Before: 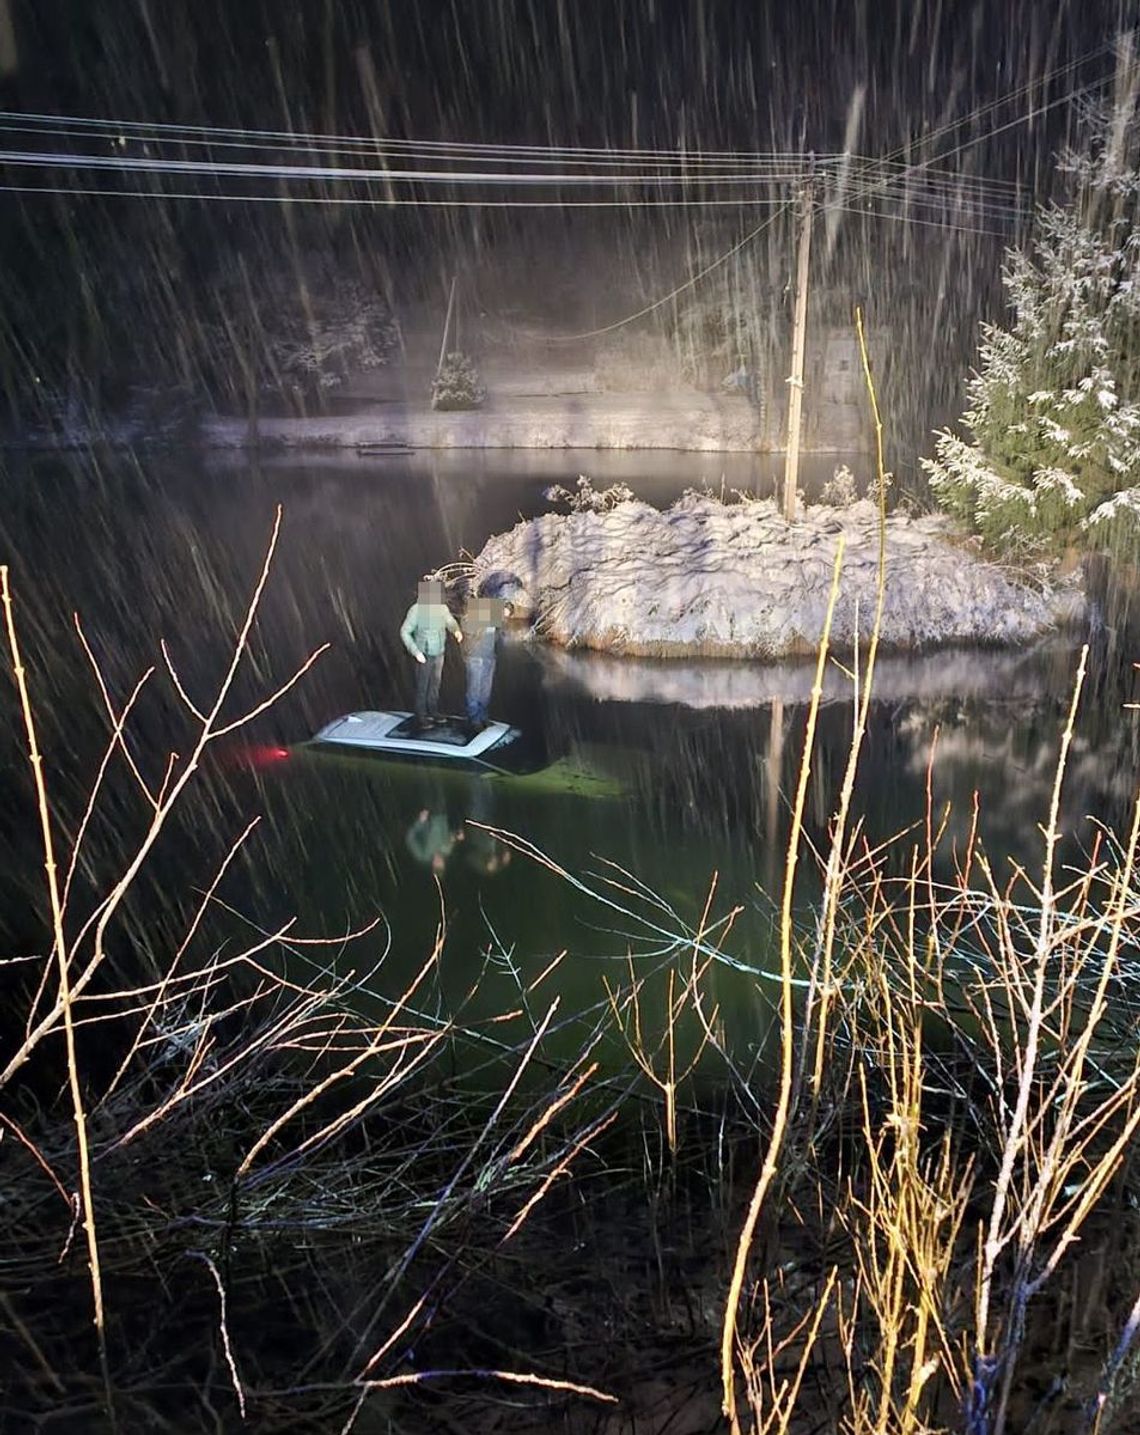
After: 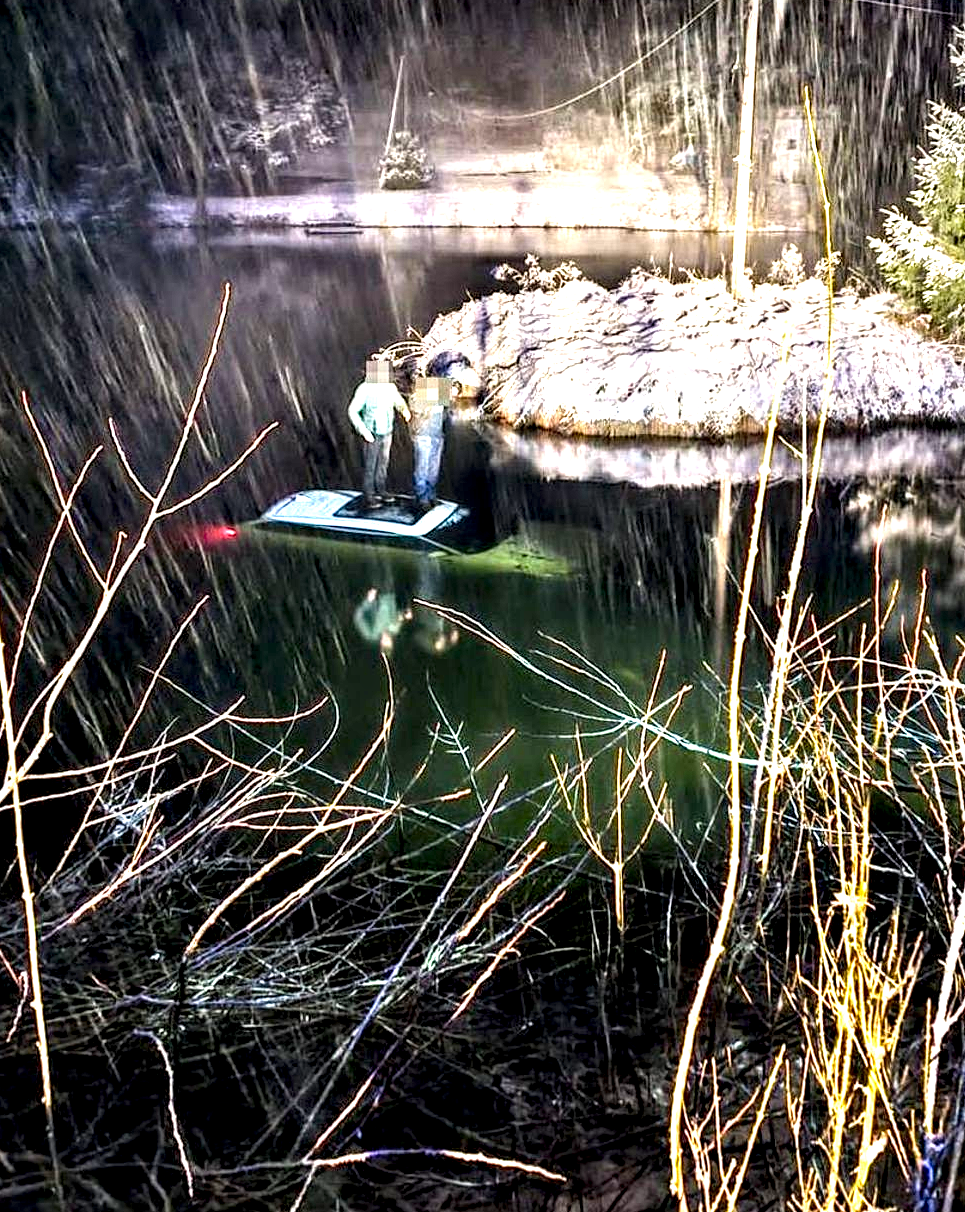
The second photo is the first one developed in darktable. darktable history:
local contrast: shadows 180%, detail 227%
exposure: exposure 0.911 EV, compensate highlight preservation false
crop and rotate: left 4.649%, top 15.526%, right 10.662%
color balance rgb: linear chroma grading › global chroma 8.729%, perceptual saturation grading › global saturation 25.562%
haze removal: compatibility mode true, adaptive false
